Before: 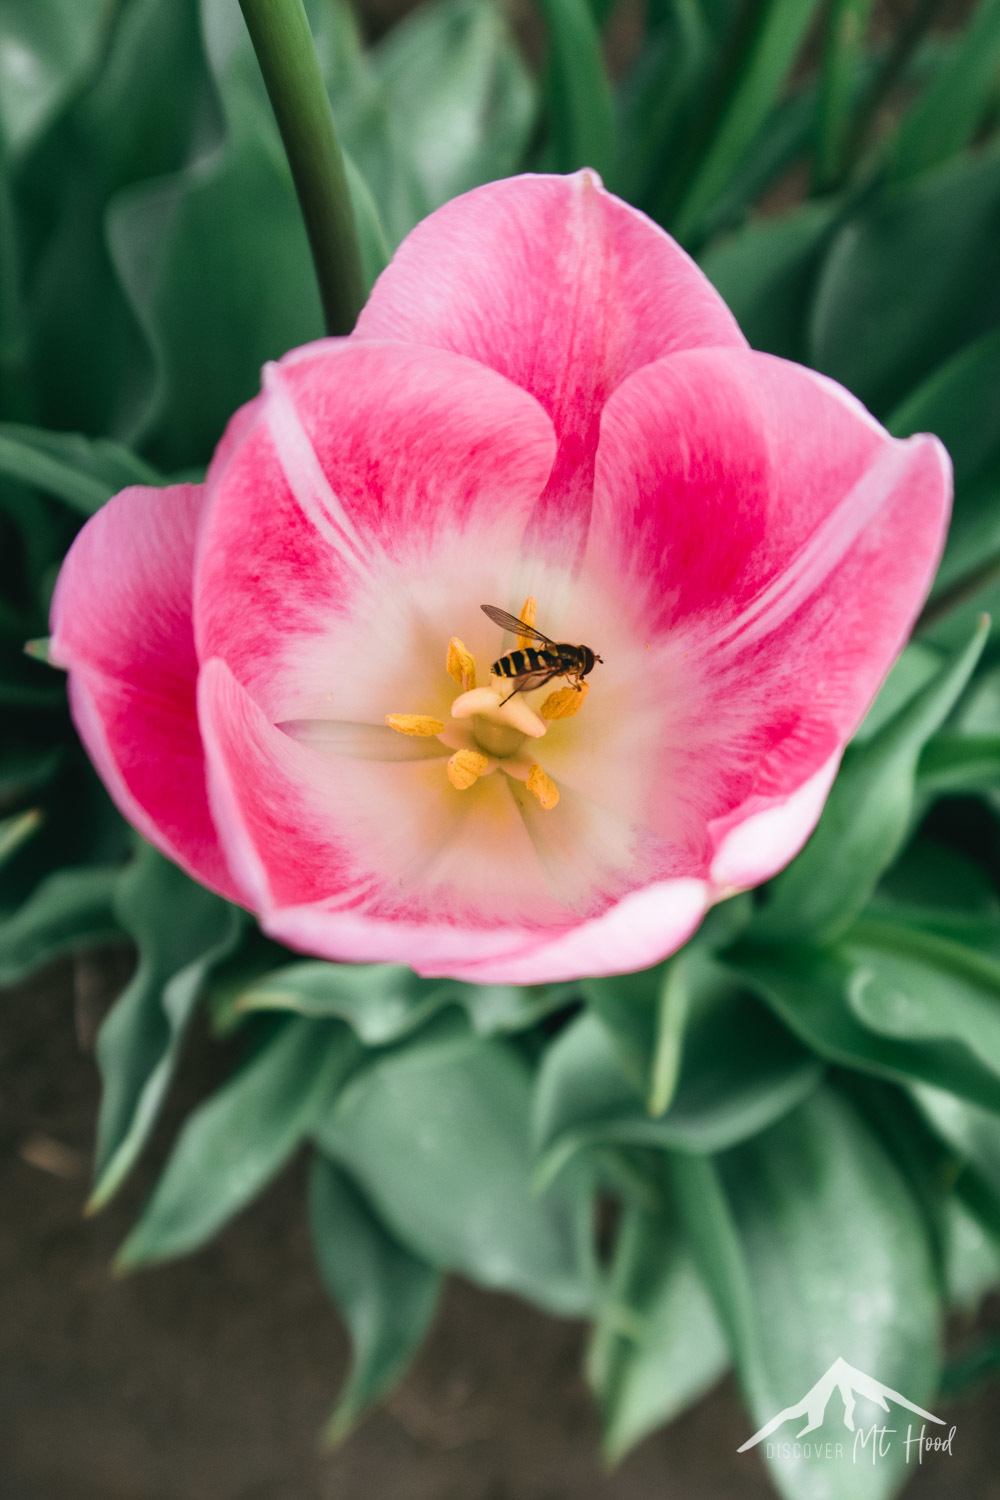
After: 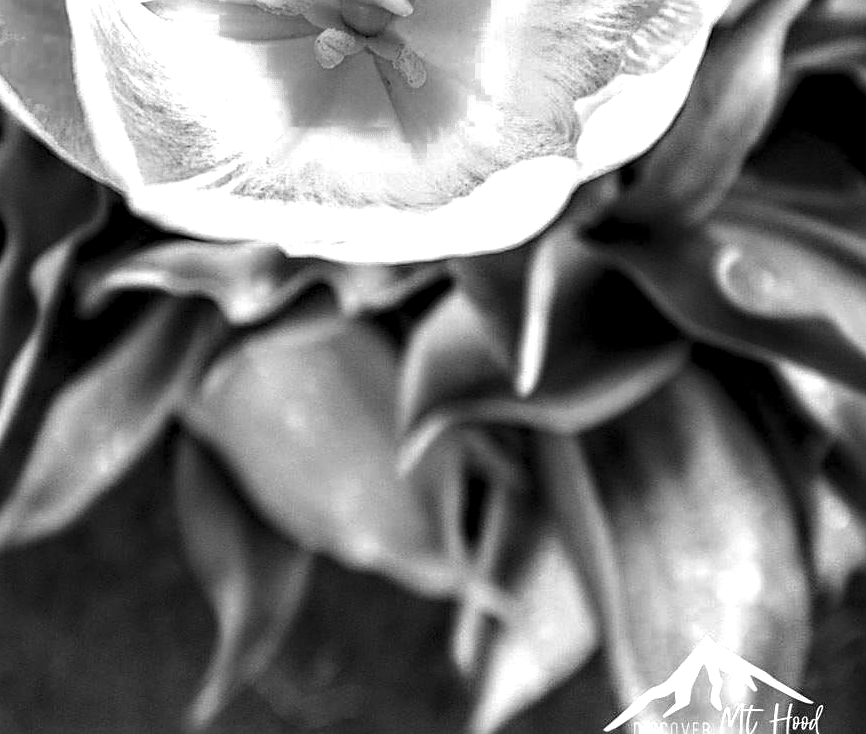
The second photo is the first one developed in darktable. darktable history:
color zones: curves: ch0 [(0.002, 0.589) (0.107, 0.484) (0.146, 0.249) (0.217, 0.352) (0.309, 0.525) (0.39, 0.404) (0.455, 0.169) (0.597, 0.055) (0.724, 0.212) (0.775, 0.691) (0.869, 0.571) (1, 0.587)]; ch1 [(0, 0) (0.143, 0) (0.286, 0) (0.429, 0) (0.571, 0) (0.714, 0) (0.857, 0)]
local contrast: detail 203%
tone equalizer: -8 EV 0.001 EV, -7 EV -0.002 EV, -6 EV 0.002 EV, -5 EV -0.03 EV, -4 EV -0.116 EV, -3 EV -0.169 EV, -2 EV 0.24 EV, -1 EV 0.702 EV, +0 EV 0.493 EV
crop and rotate: left 13.306%, top 48.129%, bottom 2.928%
sharpen: on, module defaults
